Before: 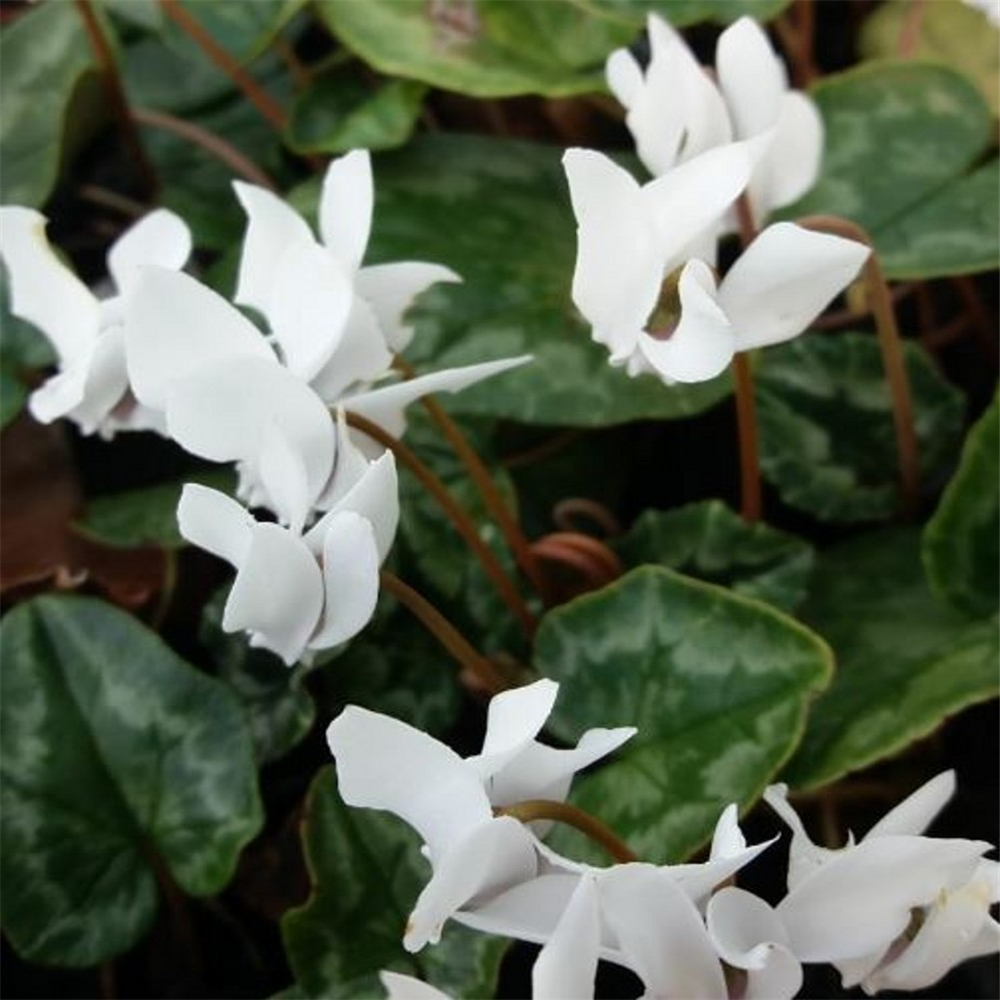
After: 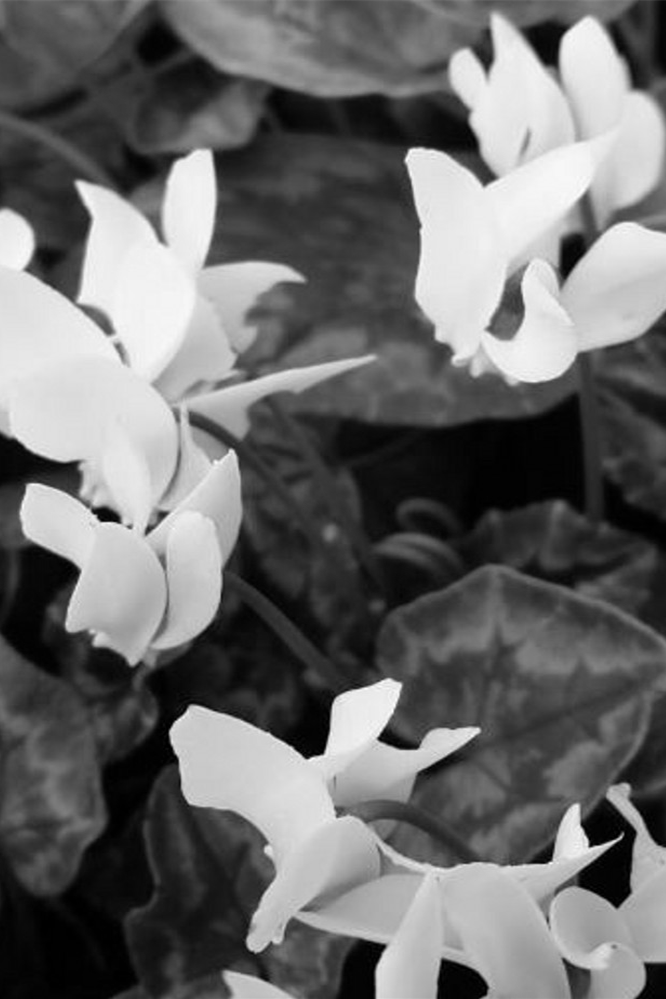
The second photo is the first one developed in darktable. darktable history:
monochrome: on, module defaults
crop and rotate: left 15.754%, right 17.579%
